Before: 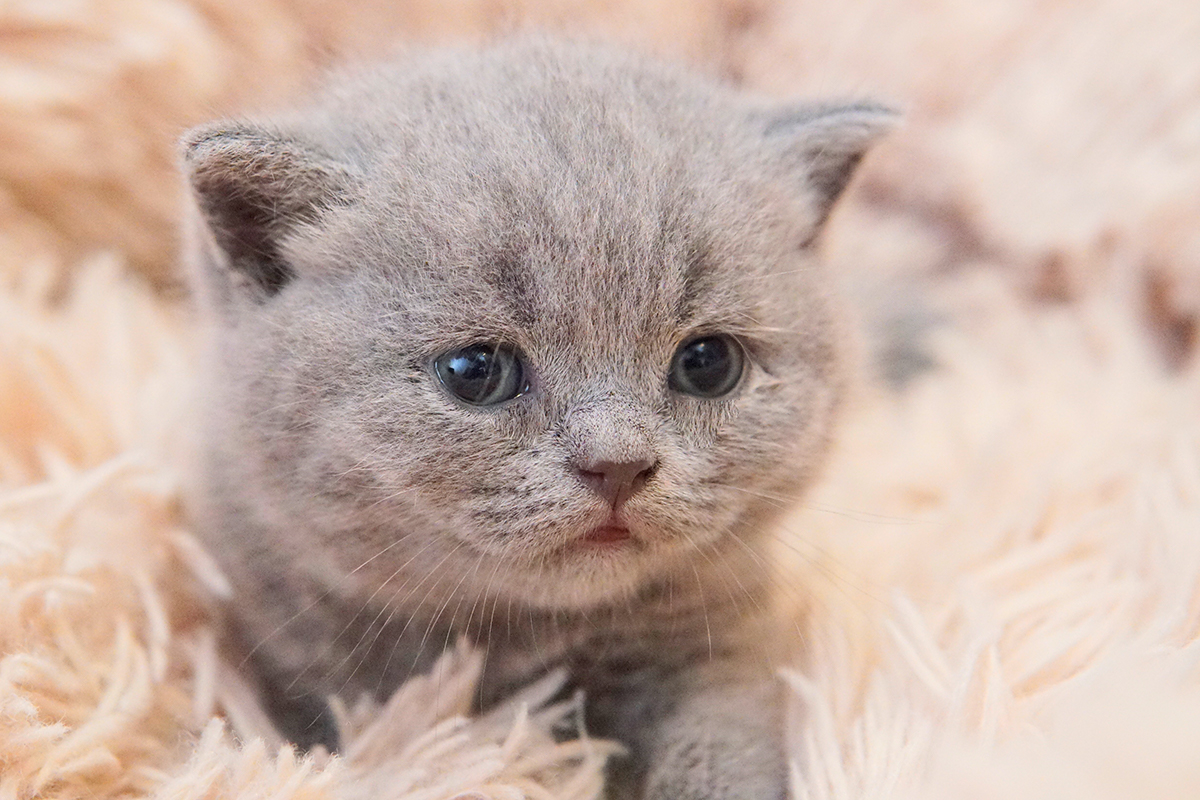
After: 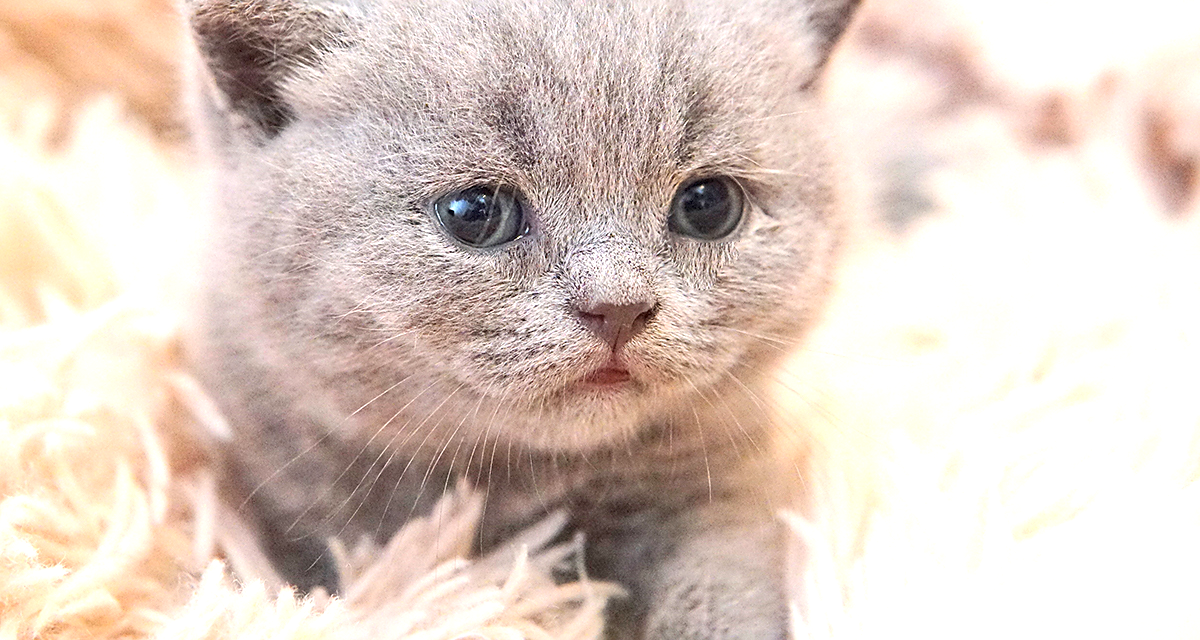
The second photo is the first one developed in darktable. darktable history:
exposure: black level correction 0, exposure 0.7 EV, compensate exposure bias true, compensate highlight preservation false
crop and rotate: top 19.998%
sharpen: on, module defaults
